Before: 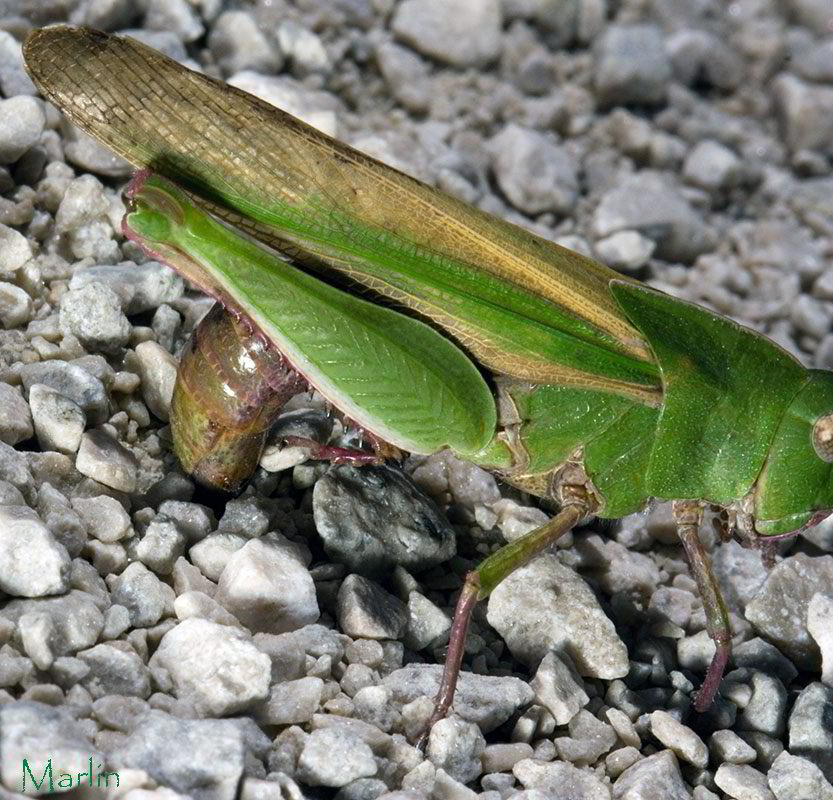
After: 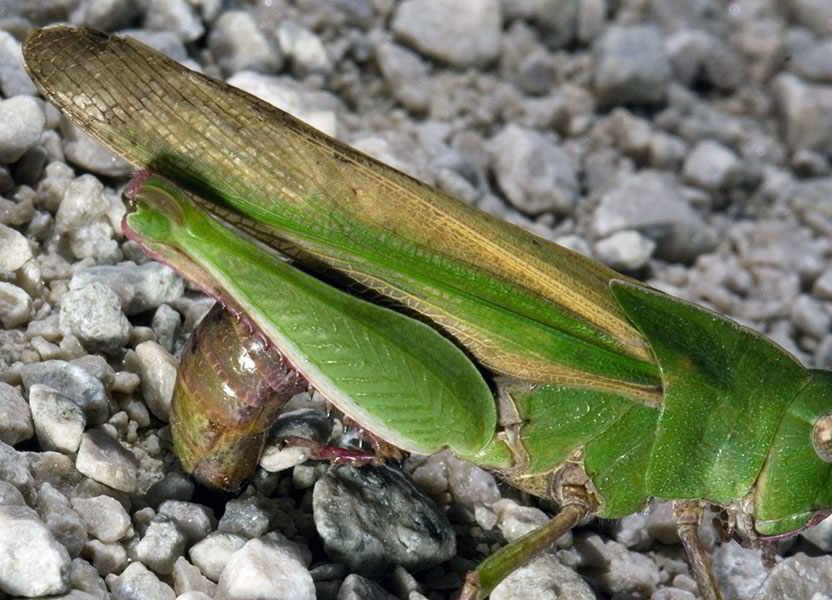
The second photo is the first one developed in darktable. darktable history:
crop: bottom 24.967%
shadows and highlights: white point adjustment 0.05, highlights color adjustment 55.9%, soften with gaussian
